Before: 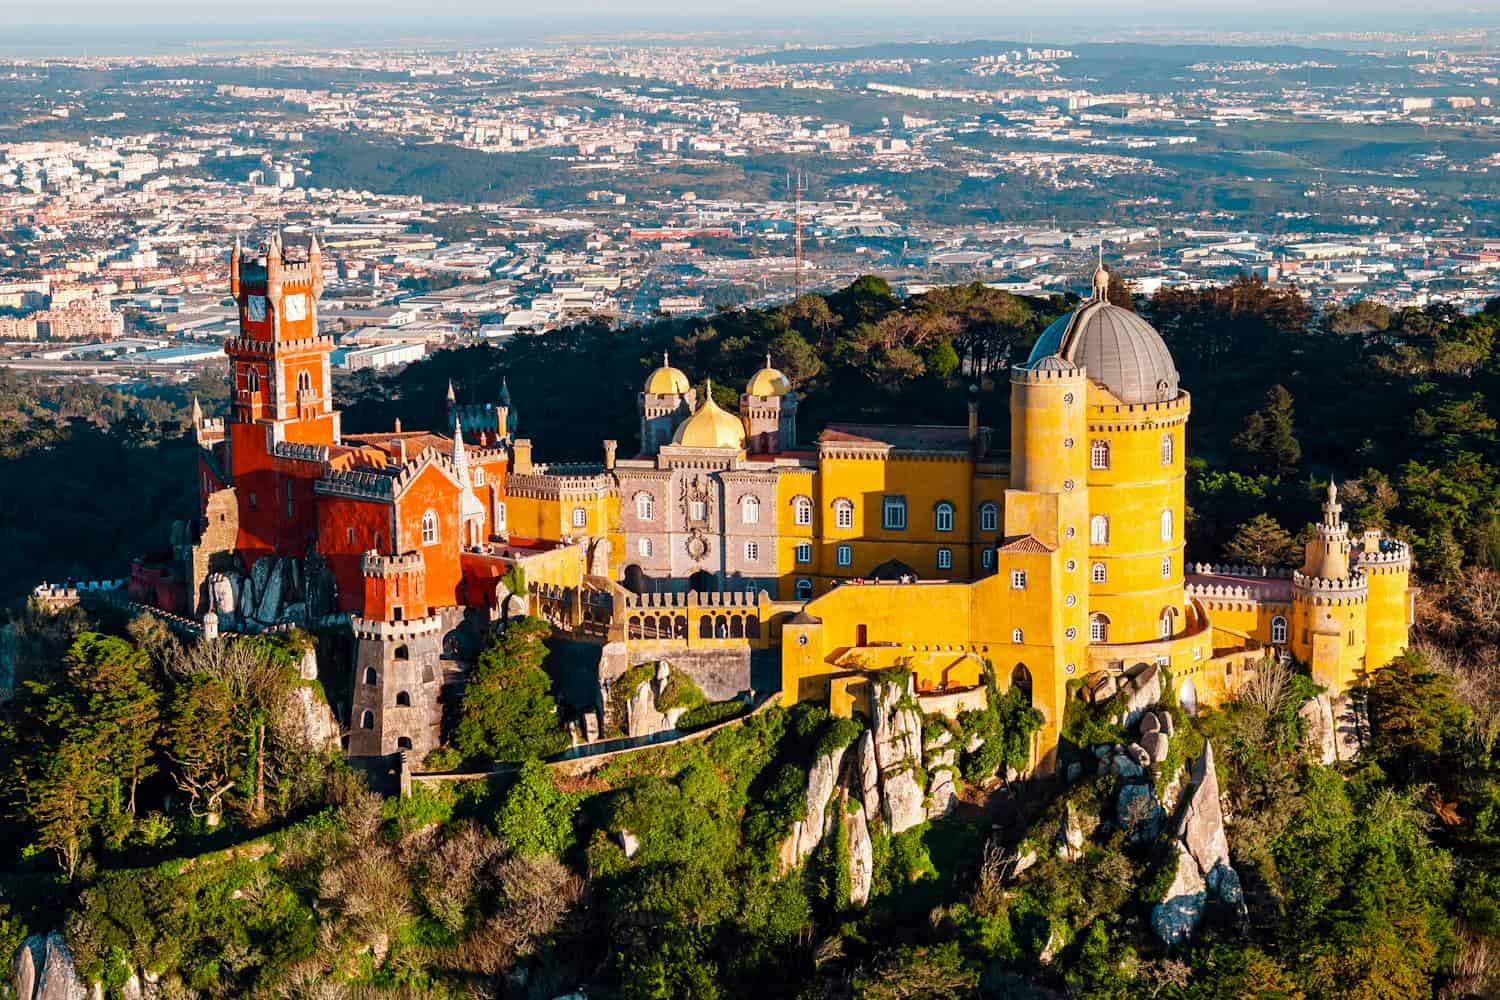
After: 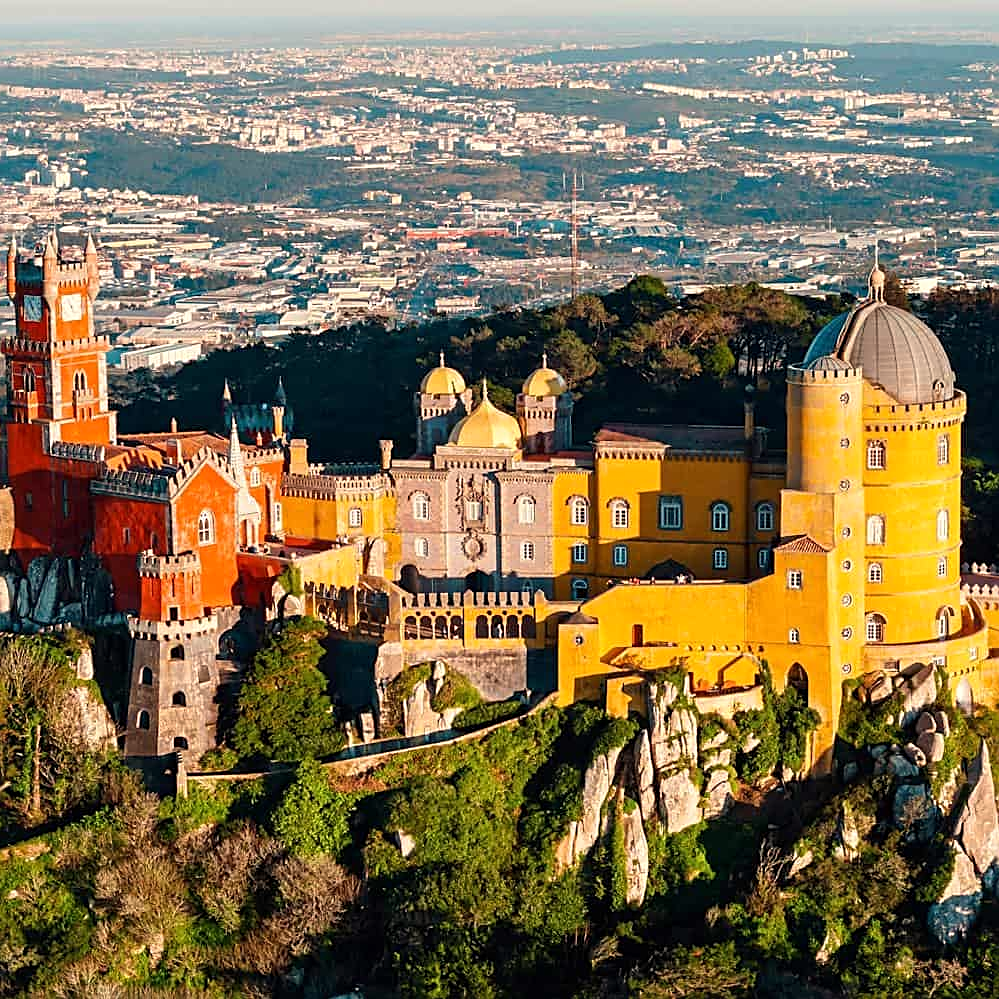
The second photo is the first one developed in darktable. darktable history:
sharpen: on, module defaults
crop and rotate: left 15.055%, right 18.278%
white balance: red 1.045, blue 0.932
